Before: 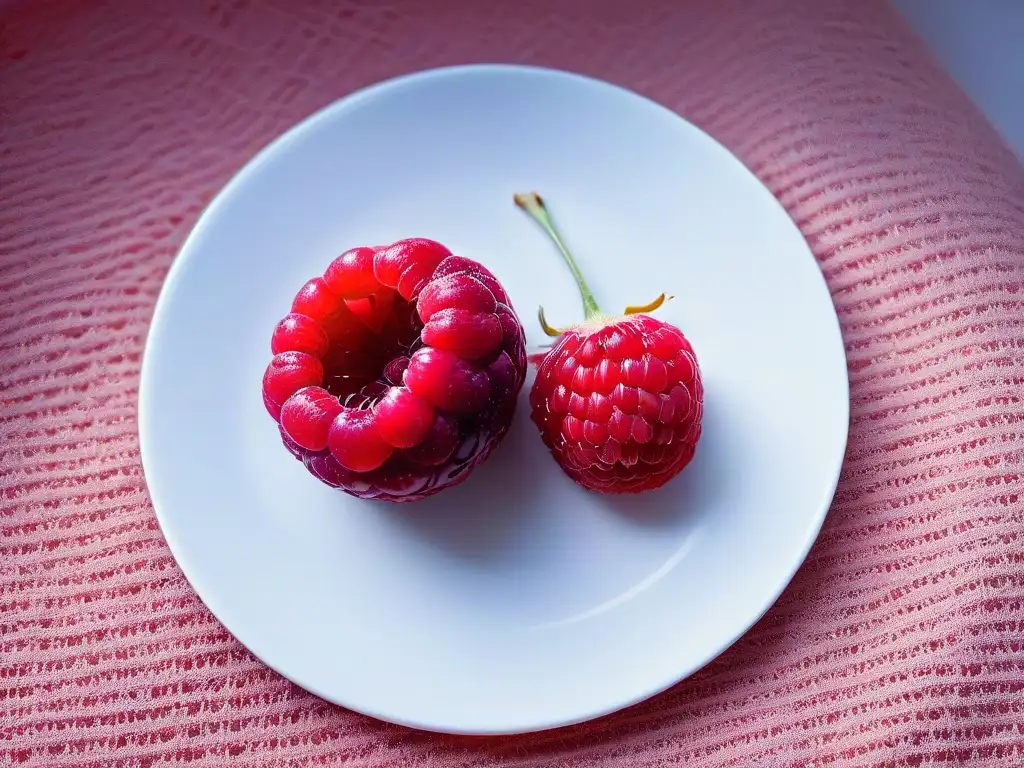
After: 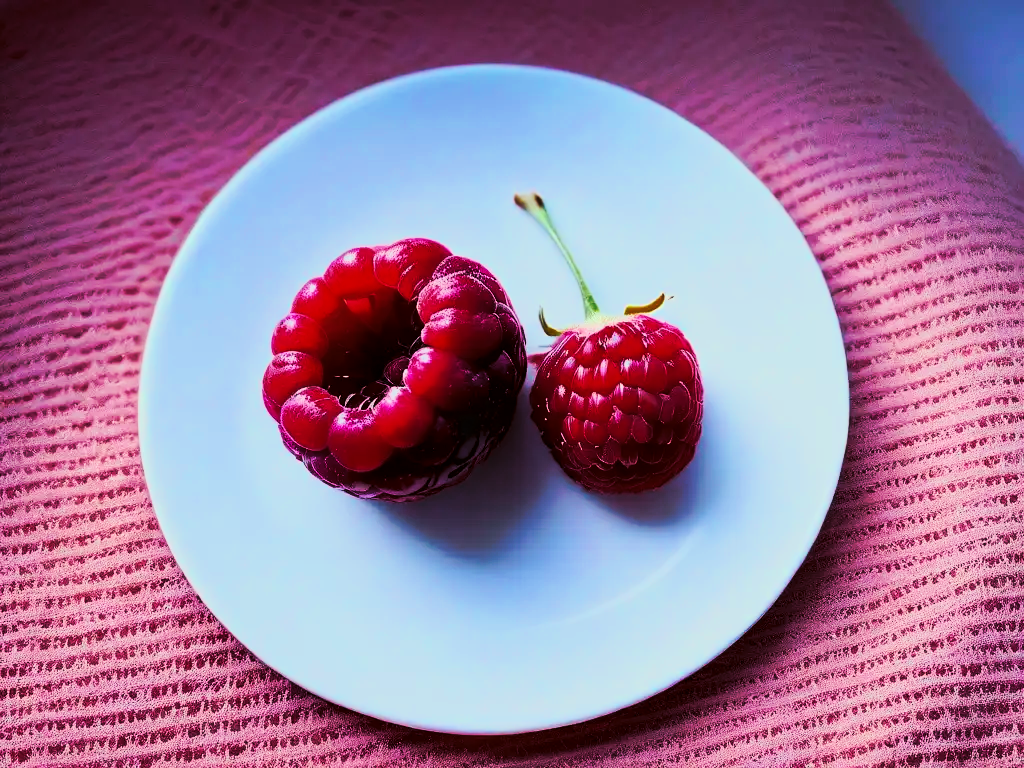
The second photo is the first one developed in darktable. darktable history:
tone curve: curves: ch0 [(0, 0) (0.003, 0.003) (0.011, 0.01) (0.025, 0.023) (0.044, 0.041) (0.069, 0.064) (0.1, 0.093) (0.136, 0.126) (0.177, 0.165) (0.224, 0.208) (0.277, 0.257) (0.335, 0.311) (0.399, 0.37) (0.468, 0.434) (0.543, 0.541) (0.623, 0.622) (0.709, 0.708) (0.801, 0.8) (0.898, 0.897) (1, 1)], preserve colors none
color look up table: target L [93.96, 75.3, 87.74, 88.16, 82.15, 55.93, 53.79, 46.91, 43.87, 29.54, 11.33, 200, 88.07, 68.94, 51.1, 47.55, 44.35, 44.72, 35.16, 24.09, 15.46, 15.28, 8.675, 9.722, 0.532, 92.8, 83.59, 73.08, 79.17, 69.18, 62.21, 59.47, 57.47, 54.24, 59.48, 50.27, 46.32, 47.08, 35.89, 43.54, 29.57, 3.551, 0.468, 84.58, 71.99, 73.54, 59.17, 37.58, 20.61], target a [-10.83, -55.42, -52.93, -43.53, -68.54, -54.95, -50.46, -20.76, -16.56, -34.77, -17.66, 0, 8.736, 2.272, 55.83, 19.8, 69.4, 69.83, 59.28, 45.82, 7.037, 1.55, 24.61, 27.97, -0.104, -5.951, 29.03, -4.2, 1.712, 57.74, 44.78, 92.08, 0.454, 40.15, 92.79, 67.67, 25.56, 74.91, 54.44, 76.52, 50.82, 16.49, 1.101, -47.97, -25.65, -48.55, -27.37, 16.41, -11.31], target b [70.55, 72.05, -6.883, 27.48, 44.8, 56.12, 38.98, 50.79, 21.83, 35.53, 11.32, 0, 32.06, 71.05, 62.5, 44.25, 40.29, 60.37, 22.13, 36.22, 2.061, 21.8, 12.86, 3.897, 0.38, -1.548, -16.81, -40.24, -0.487, -17.09, -57.44, -53.29, -65.68, -2.07, -61.65, -54.6, -44.32, -18.25, -101.46, -77.06, -95.62, -34.26, -2.947, -13.62, -41.17, 0.394, -25.88, -67.45, -16.11], num patches 49
